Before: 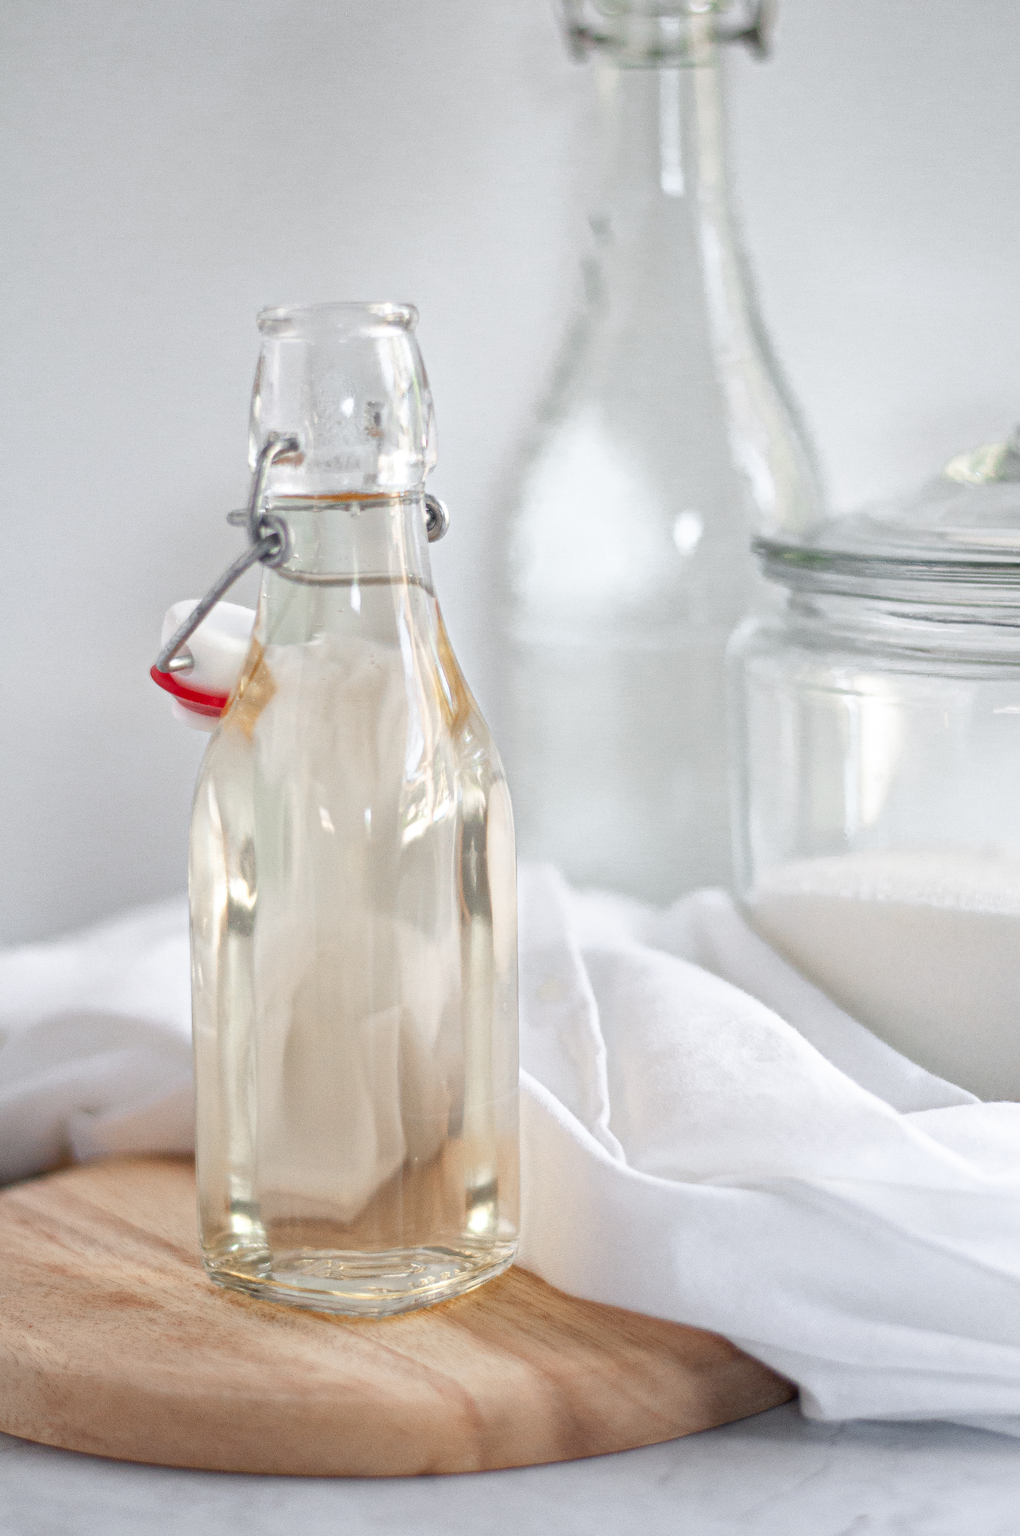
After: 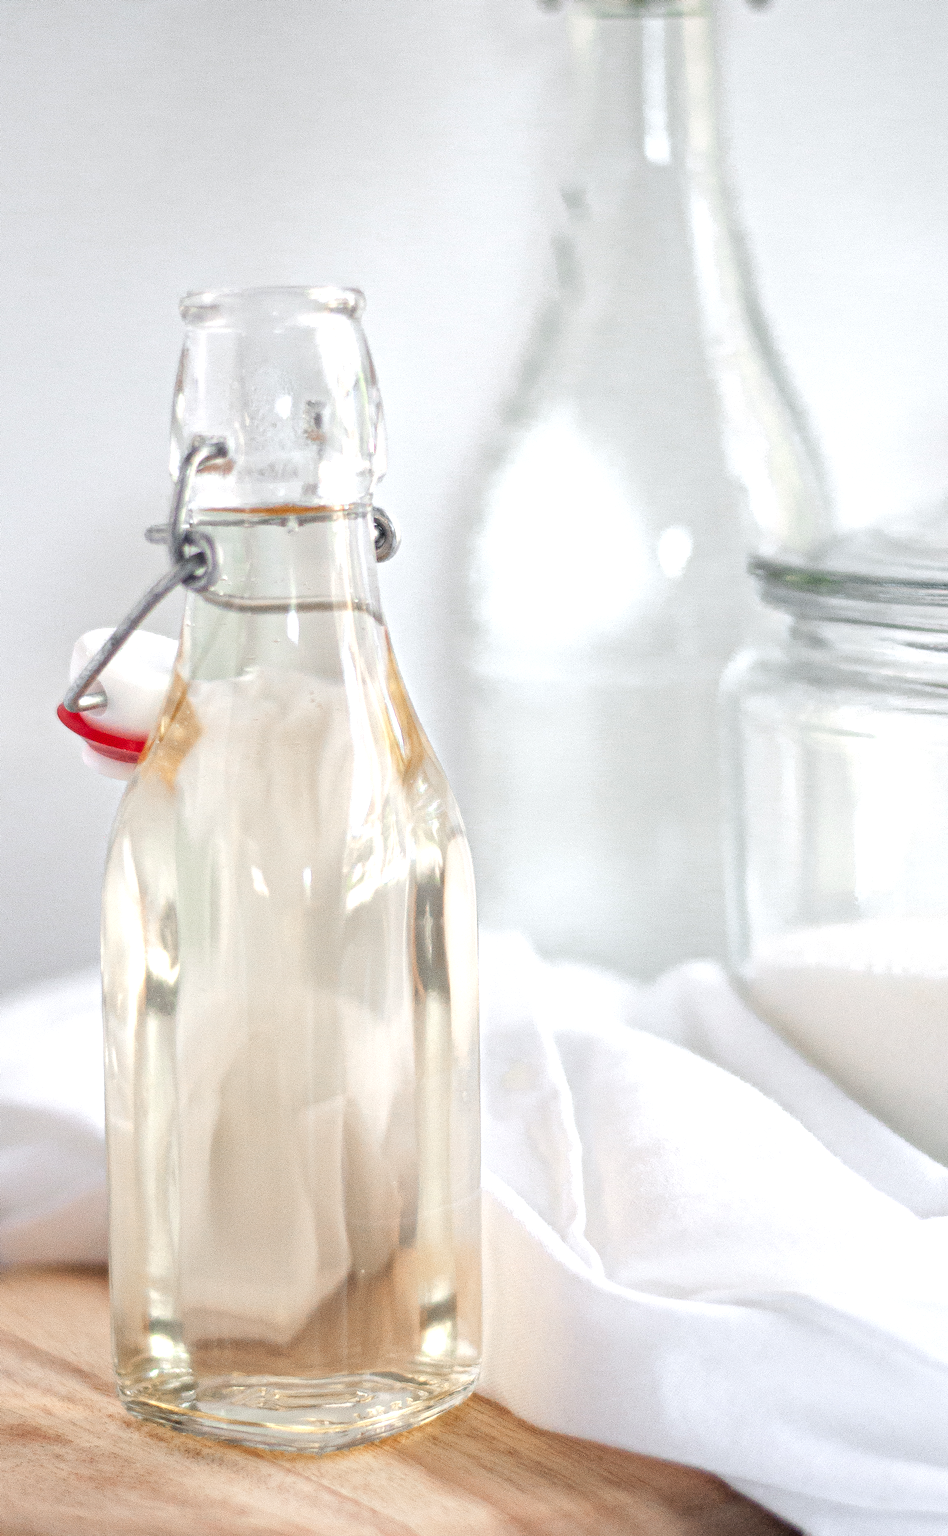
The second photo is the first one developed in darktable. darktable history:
crop: left 9.929%, top 3.475%, right 9.188%, bottom 9.529%
tone equalizer: -8 EV -0.417 EV, -7 EV -0.389 EV, -6 EV -0.333 EV, -5 EV -0.222 EV, -3 EV 0.222 EV, -2 EV 0.333 EV, -1 EV 0.389 EV, +0 EV 0.417 EV, edges refinement/feathering 500, mask exposure compensation -1.57 EV, preserve details no
